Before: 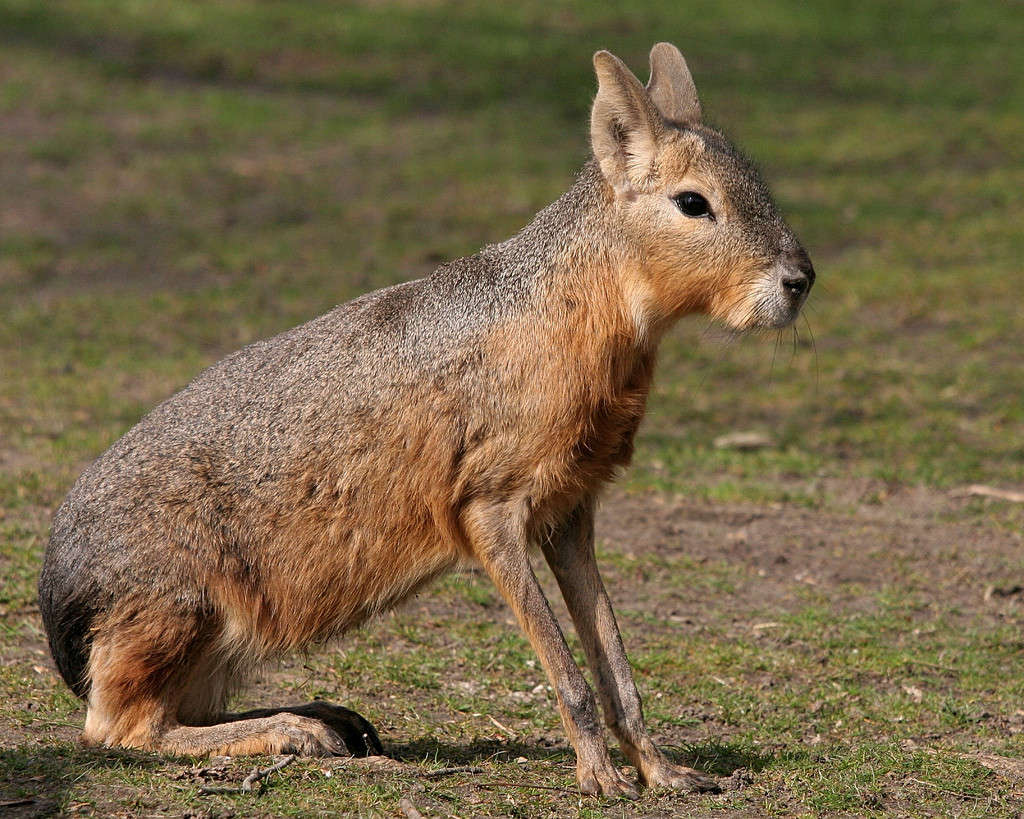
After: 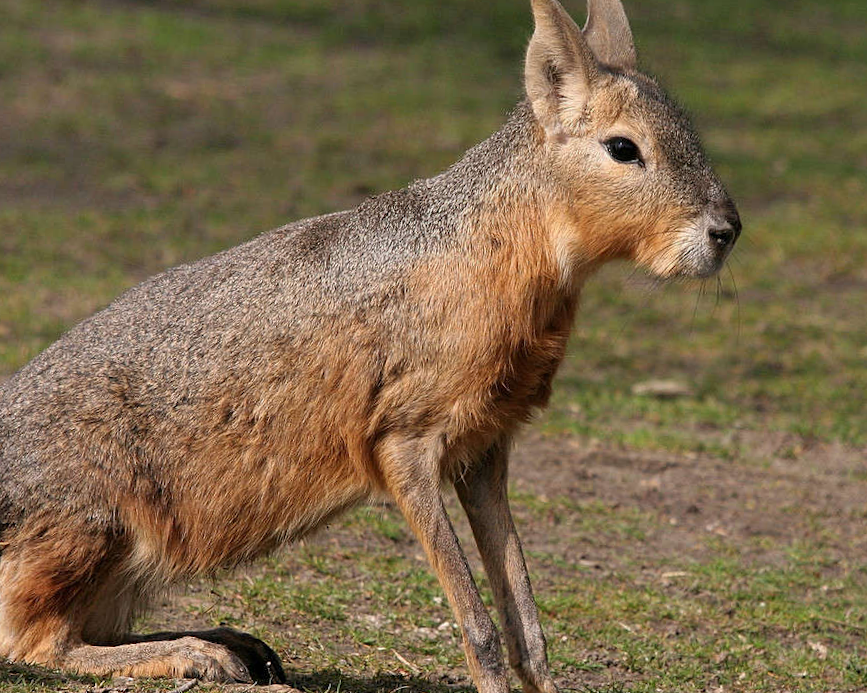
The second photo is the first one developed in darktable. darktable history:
crop and rotate: angle -2.92°, left 5.186%, top 5.228%, right 4.76%, bottom 4.752%
